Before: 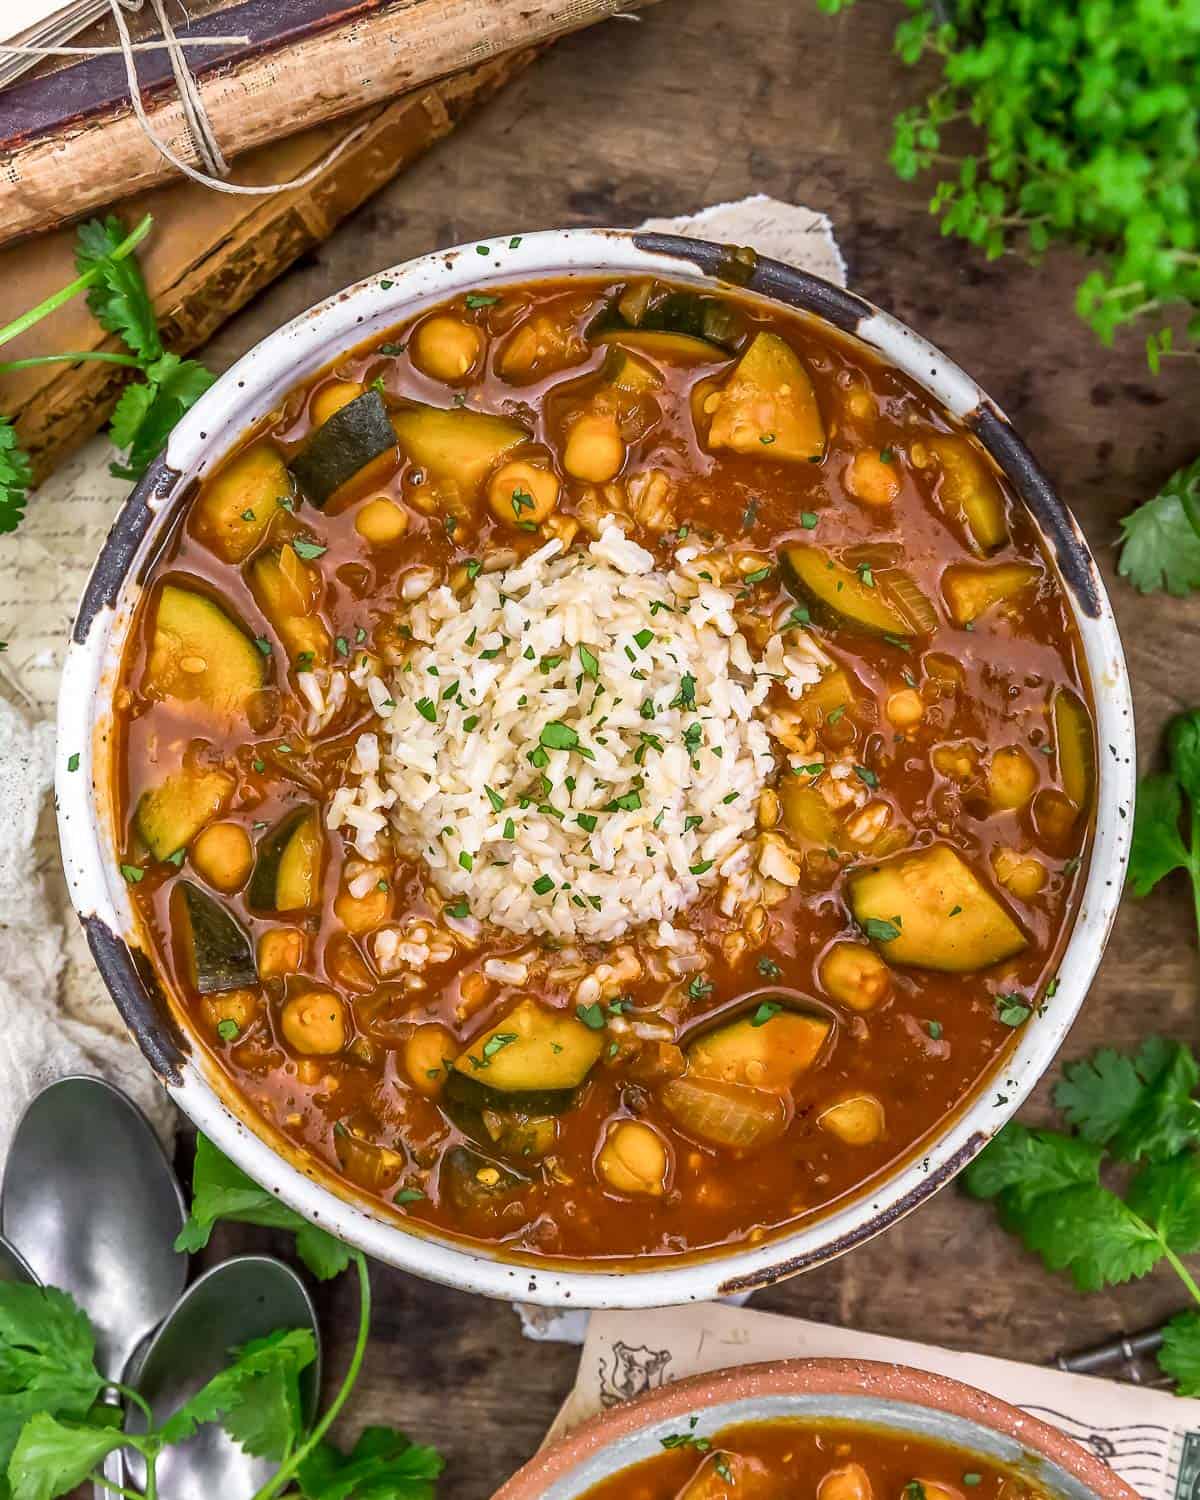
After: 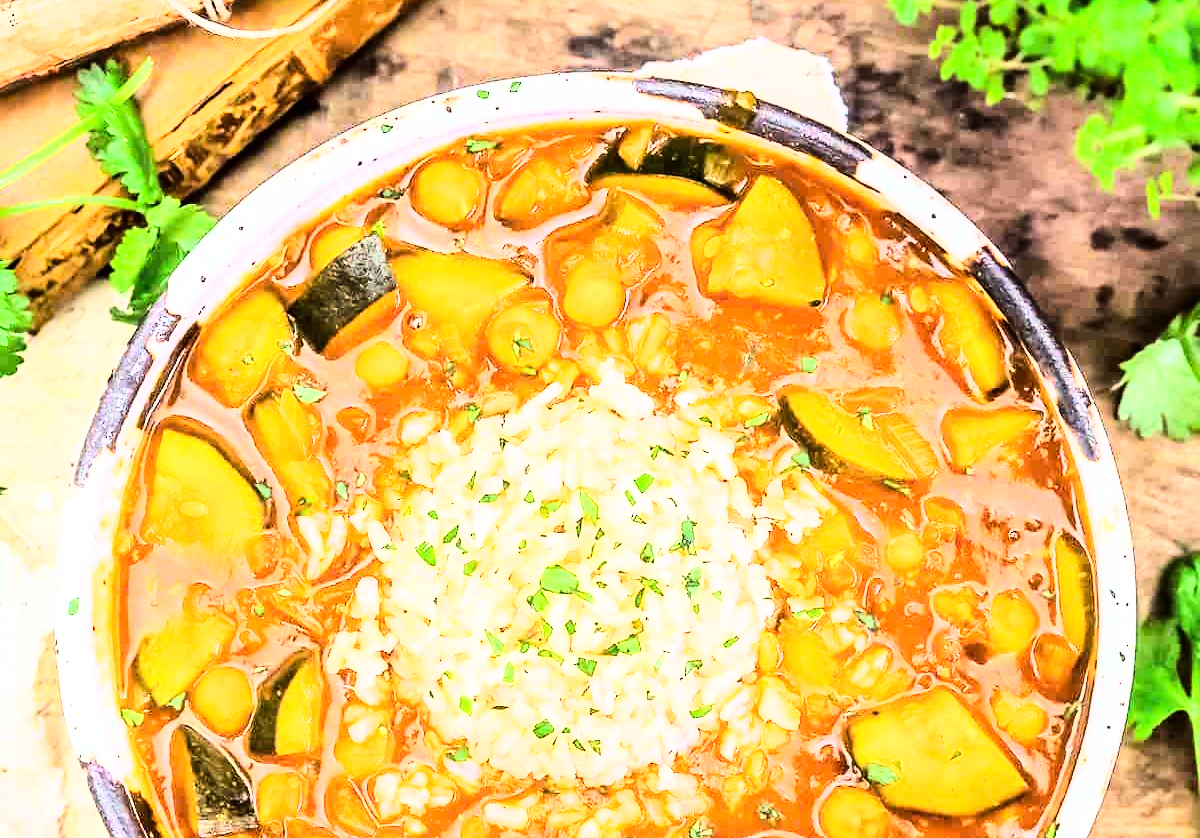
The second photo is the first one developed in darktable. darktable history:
base curve: curves: ch0 [(0, 0) (0.007, 0.004) (0.027, 0.03) (0.046, 0.07) (0.207, 0.54) (0.442, 0.872) (0.673, 0.972) (1, 1)]
tone equalizer: -7 EV 0.156 EV, -6 EV 0.562 EV, -5 EV 1.14 EV, -4 EV 1.33 EV, -3 EV 1.18 EV, -2 EV 0.6 EV, -1 EV 0.163 EV, edges refinement/feathering 500, mask exposure compensation -1.57 EV, preserve details no
crop and rotate: top 10.437%, bottom 33.642%
